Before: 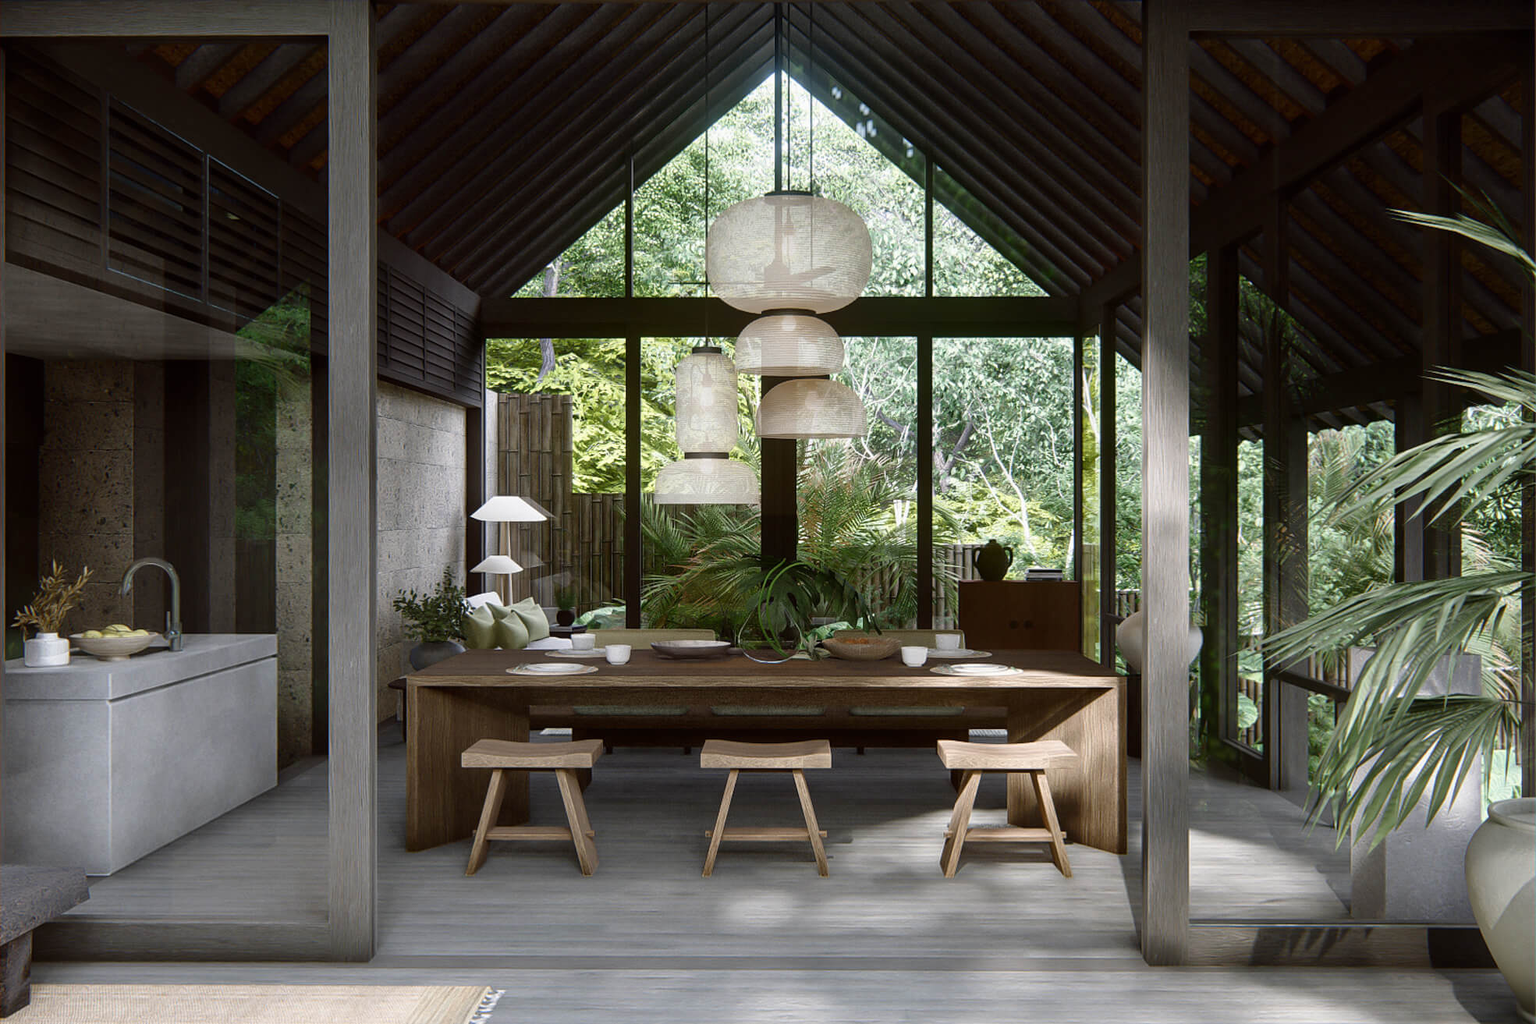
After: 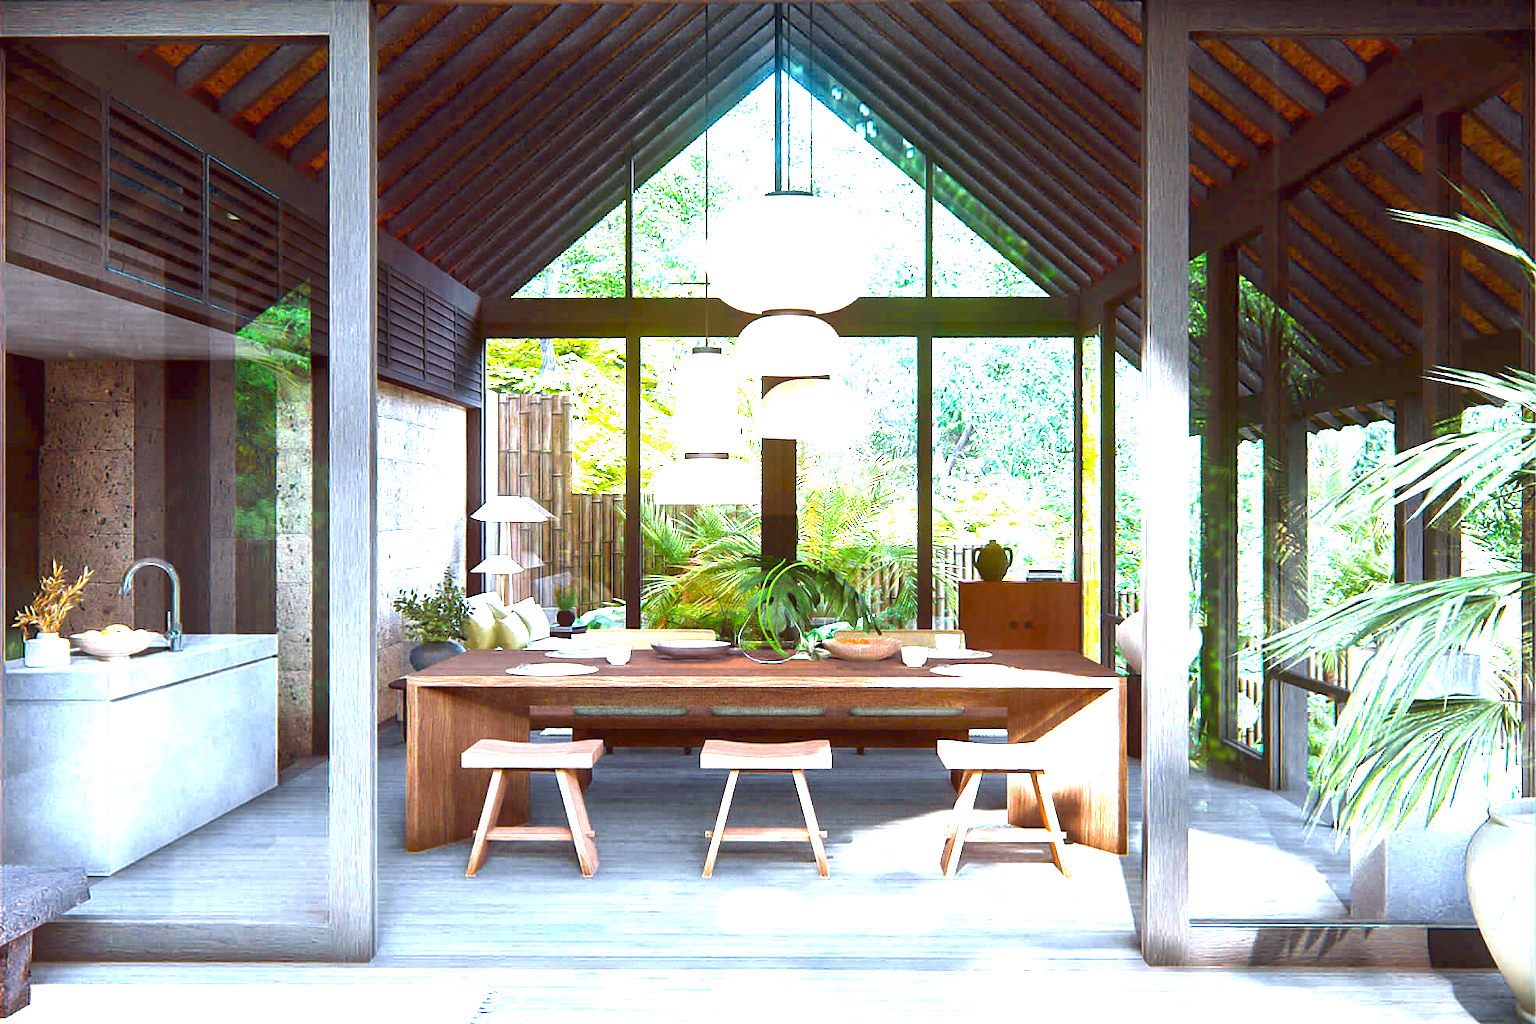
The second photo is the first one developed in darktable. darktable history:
color calibration: output R [1.422, -0.35, -0.252, 0], output G [-0.238, 1.259, -0.084, 0], output B [-0.081, -0.196, 1.58, 0], output brightness [0.49, 0.671, -0.57, 0], illuminant same as pipeline (D50), adaptation none (bypass), saturation algorithm version 1 (2020)
tone curve: curves: ch0 [(0, 0) (0.8, 0.757) (1, 1)], color space Lab, linked channels, preserve colors none
exposure: exposure 2.003 EV, compensate highlight preservation false
